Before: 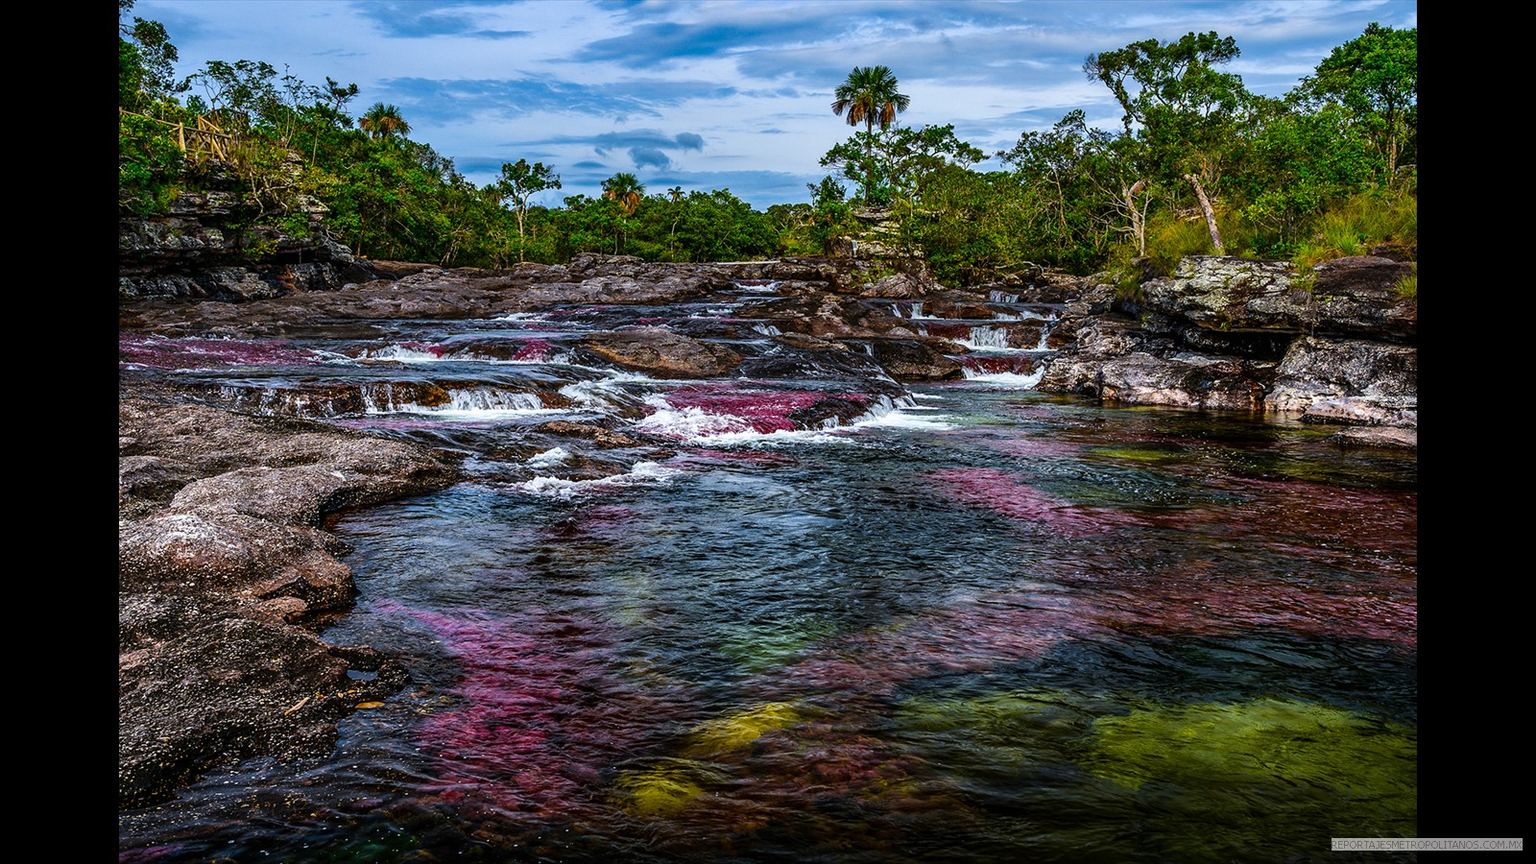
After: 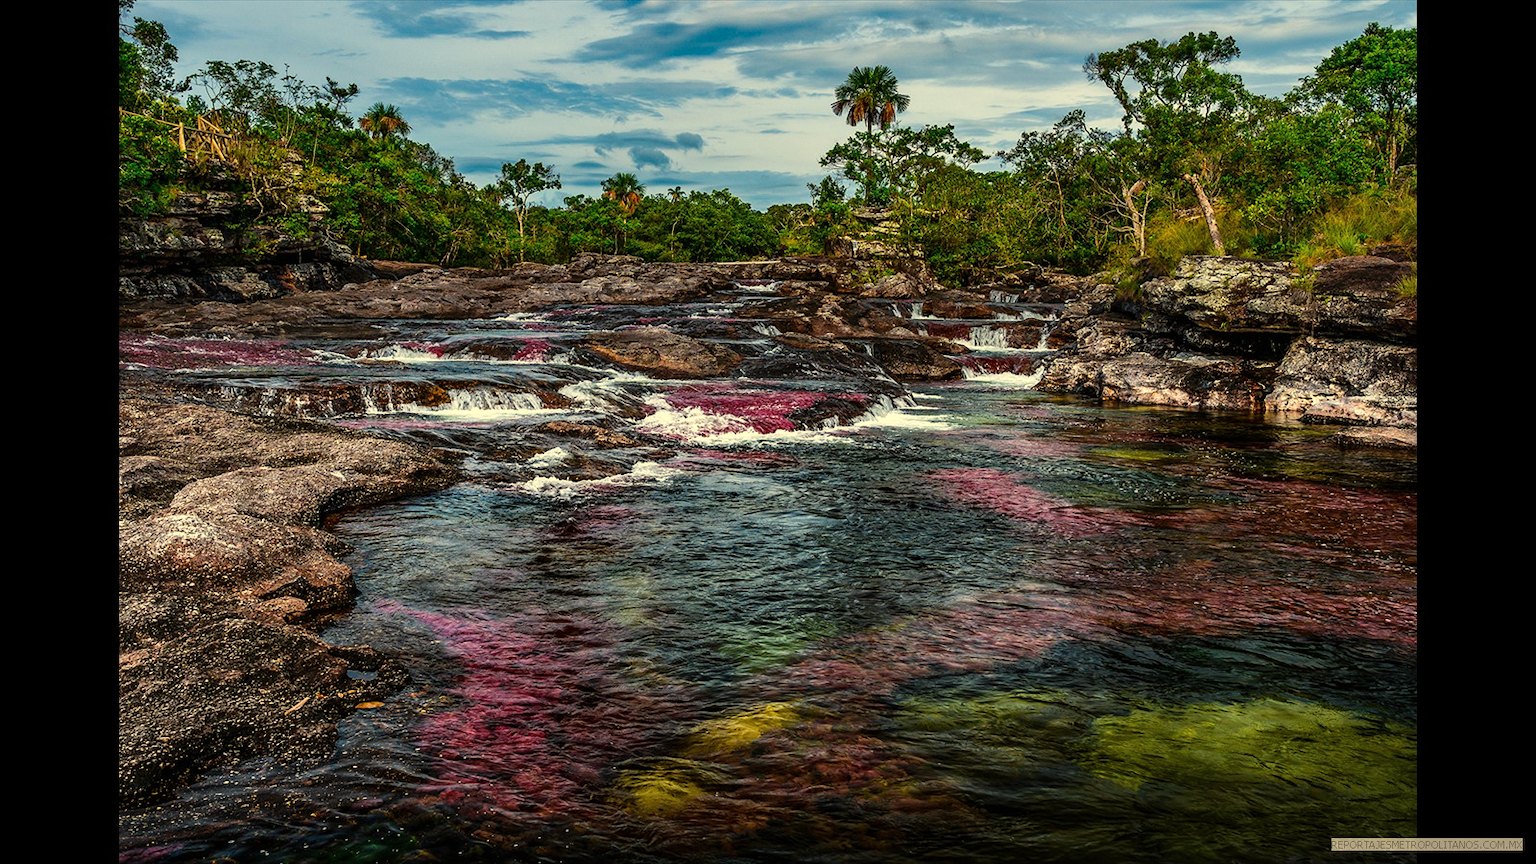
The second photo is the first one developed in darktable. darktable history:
shadows and highlights: shadows 12, white point adjustment 1.2, soften with gaussian
white balance: red 1.08, blue 0.791
